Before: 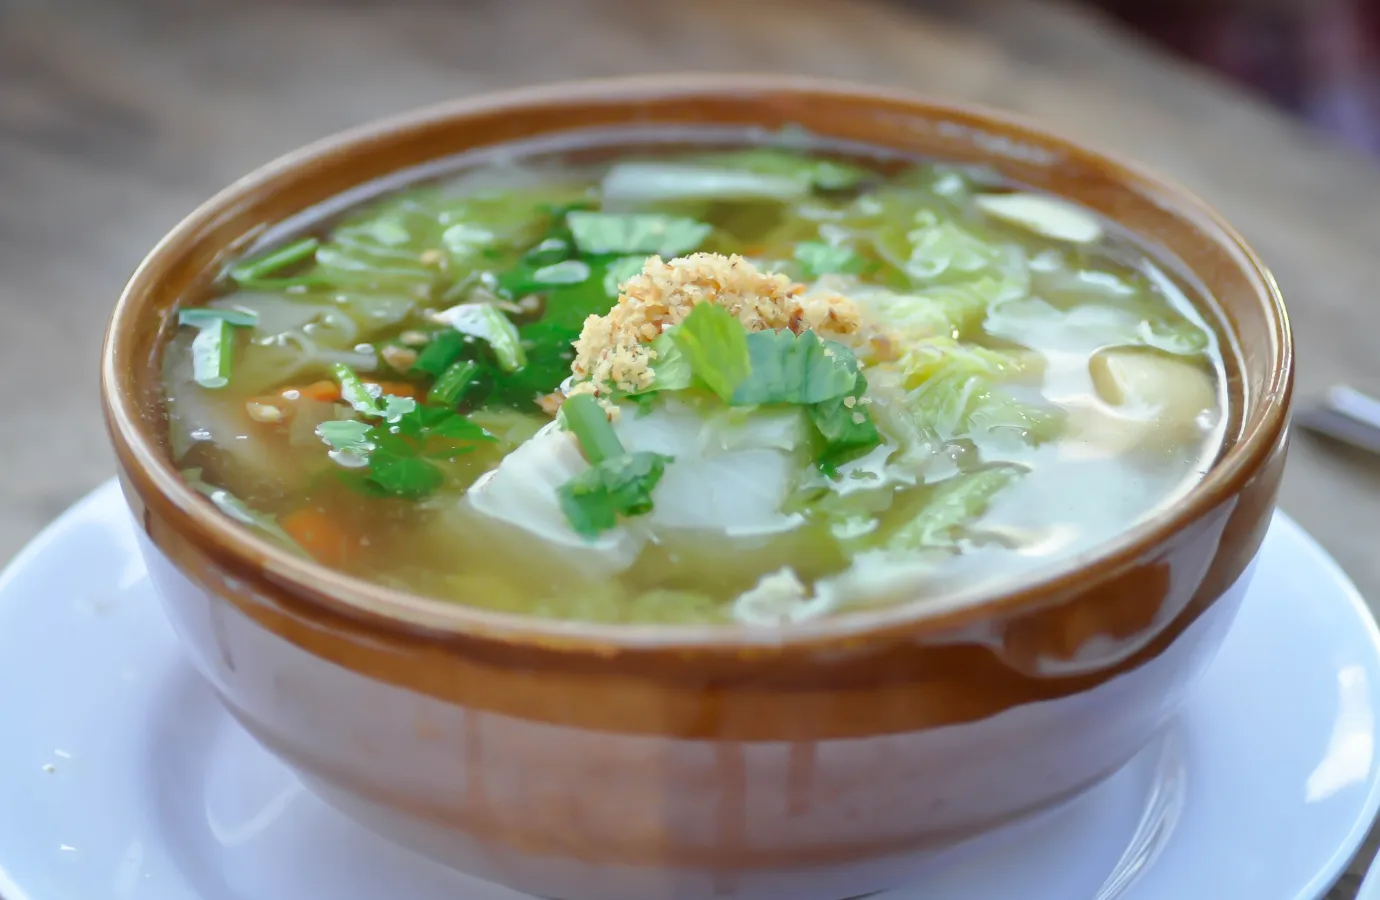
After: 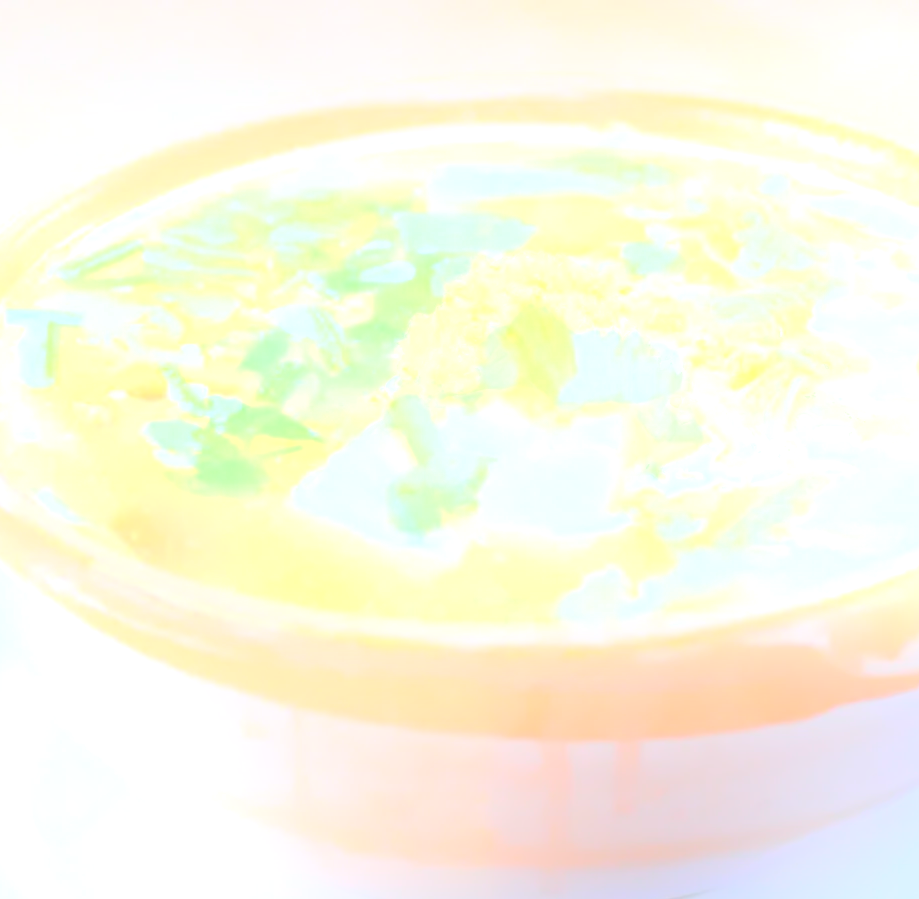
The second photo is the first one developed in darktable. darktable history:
bloom: size 25%, threshold 5%, strength 90%
crop and rotate: left 12.648%, right 20.685%
